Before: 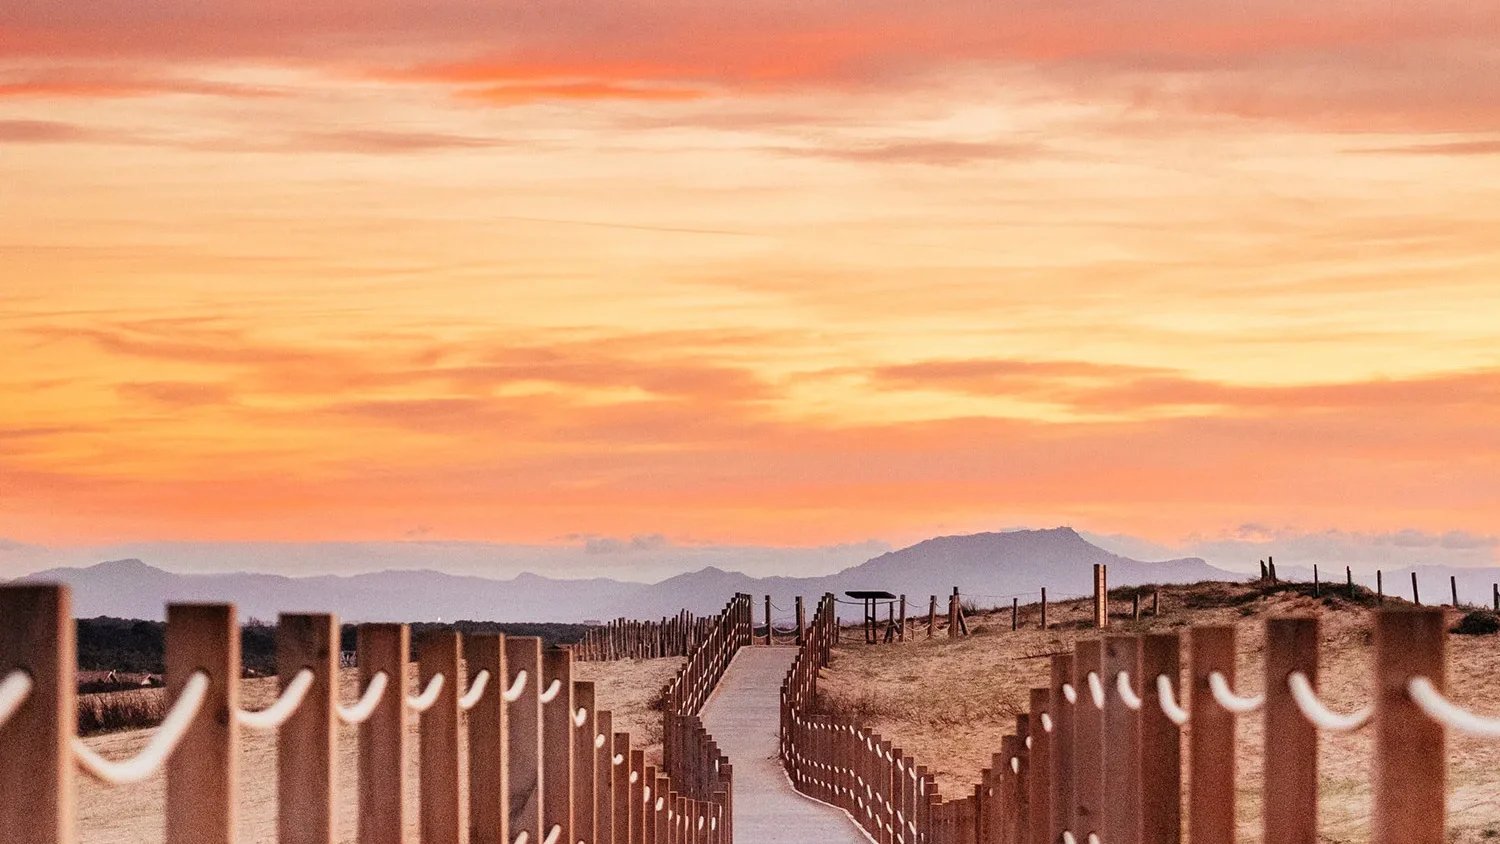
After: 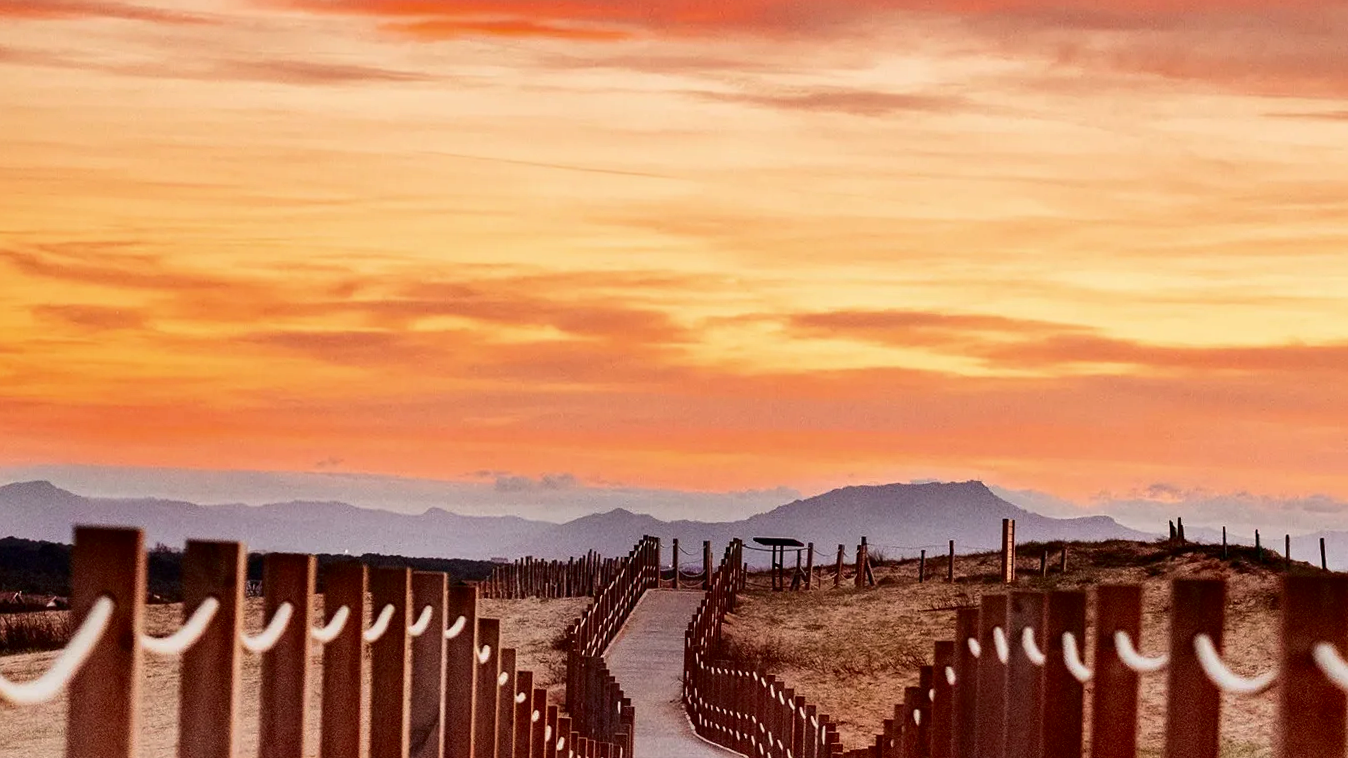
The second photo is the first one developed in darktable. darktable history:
crop and rotate: angle -1.96°, left 3.097%, top 4.154%, right 1.586%, bottom 0.529%
contrast brightness saturation: contrast 0.13, brightness -0.24, saturation 0.14
